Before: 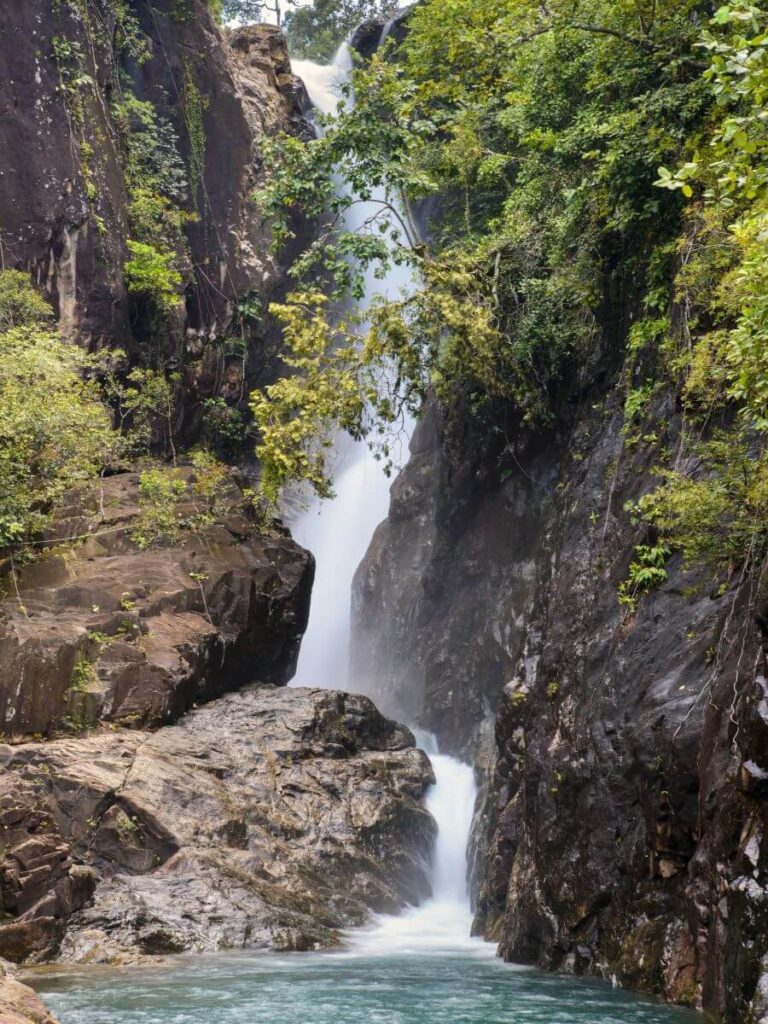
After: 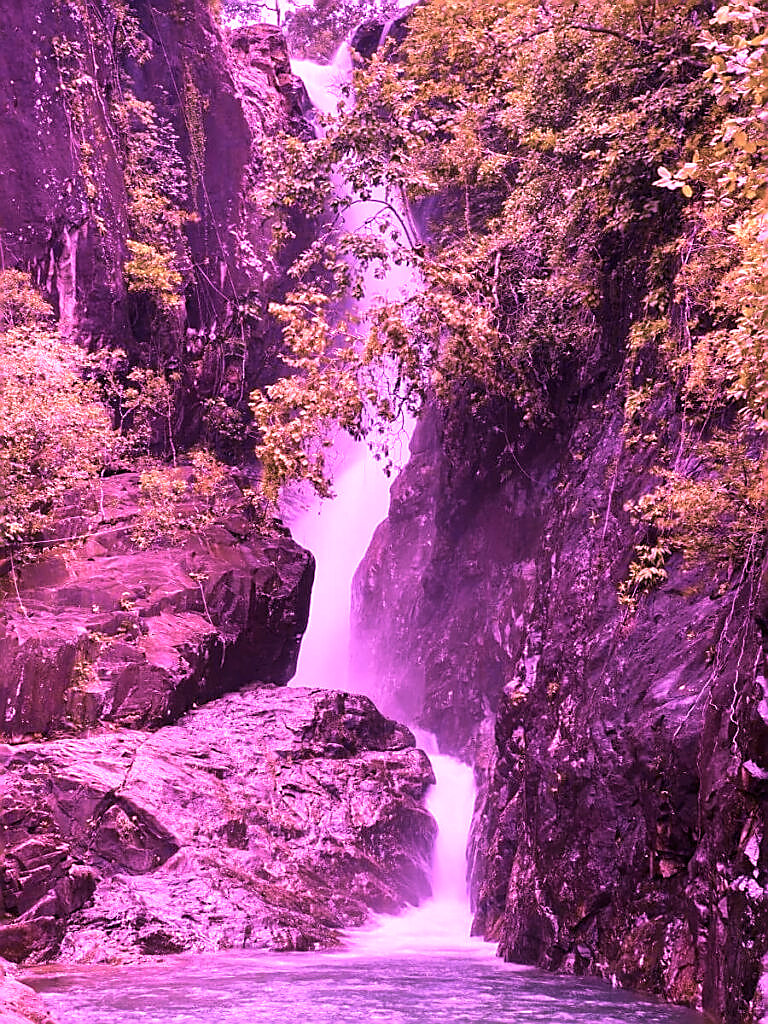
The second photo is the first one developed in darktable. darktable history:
velvia: on, module defaults
exposure: black level correction 0, exposure 0.499 EV, compensate highlight preservation false
color calibration: illuminant custom, x 0.263, y 0.519, temperature 7041.71 K
sharpen: radius 1.358, amount 1.263, threshold 0.676
levels: levels [0, 0.51, 1]
